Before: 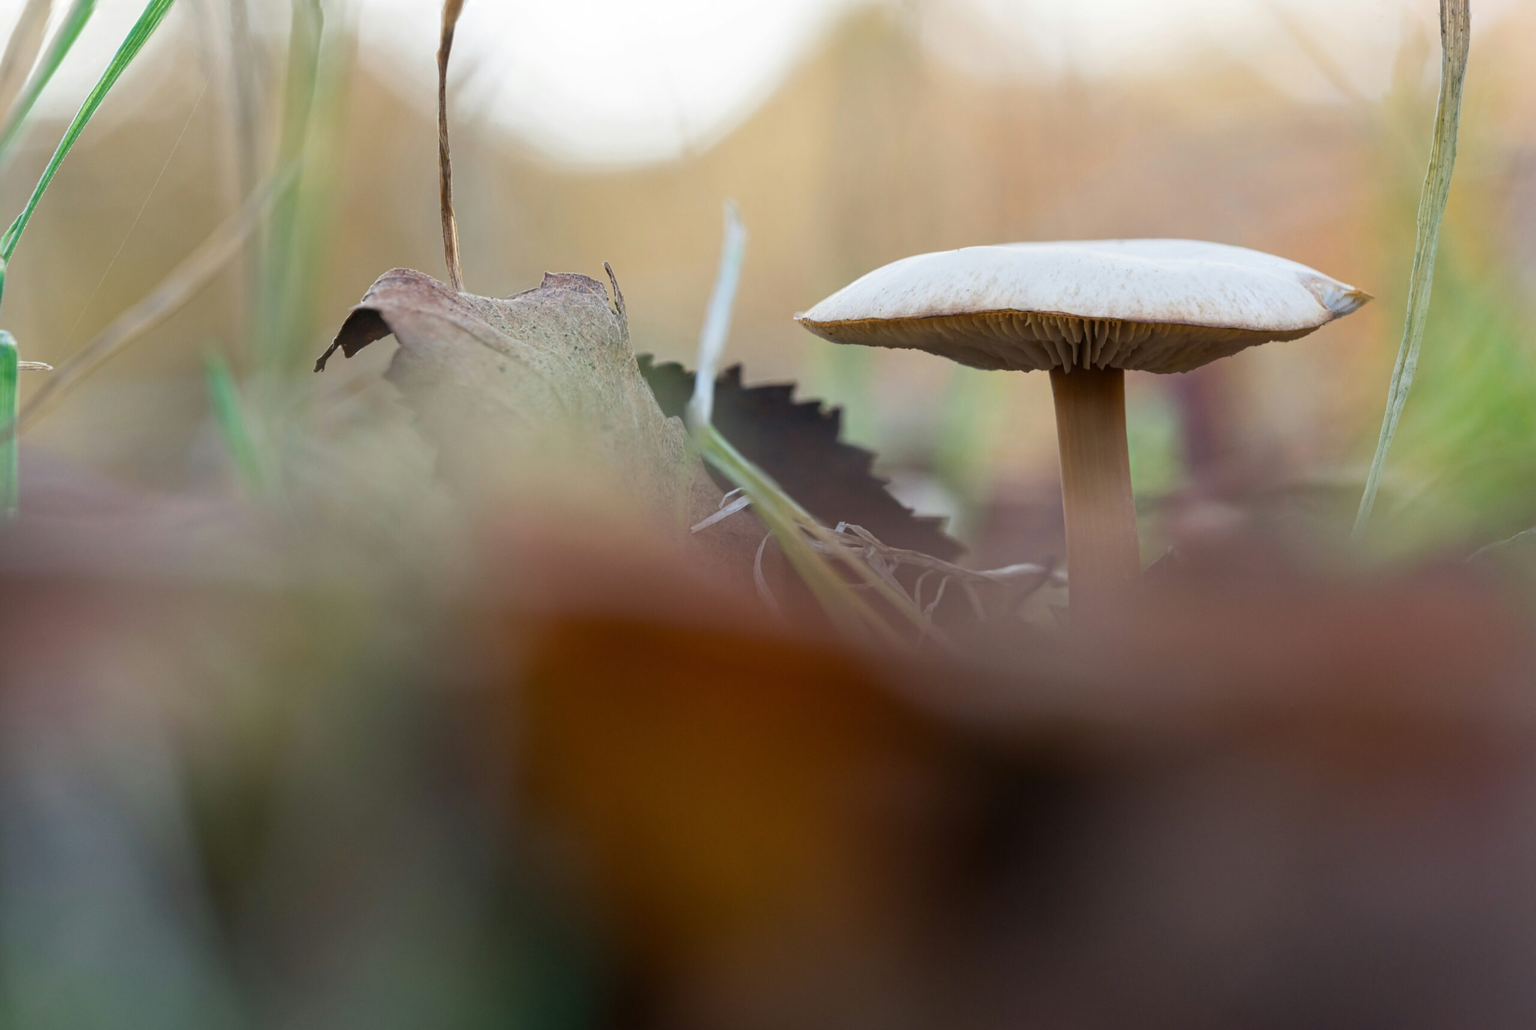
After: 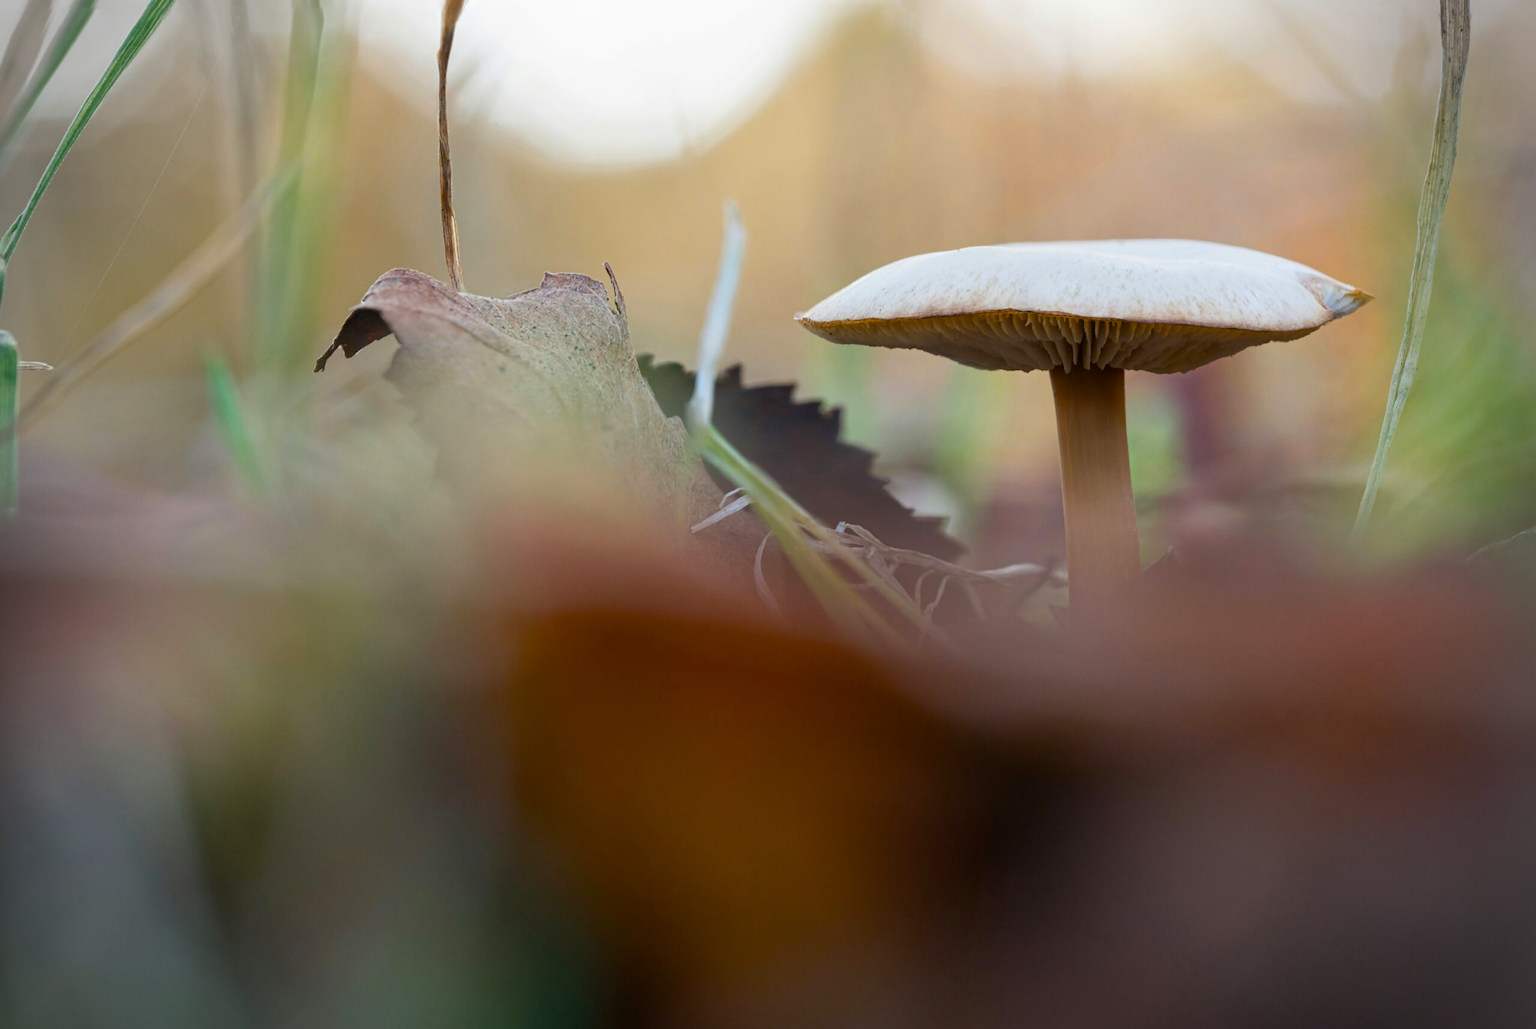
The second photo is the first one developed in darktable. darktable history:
vignetting: fall-off radius 31.48%, brightness -0.472
color balance rgb: linear chroma grading › shadows -8%, linear chroma grading › global chroma 10%, perceptual saturation grading › global saturation 2%, perceptual saturation grading › highlights -2%, perceptual saturation grading › mid-tones 4%, perceptual saturation grading › shadows 8%, perceptual brilliance grading › global brilliance 2%, perceptual brilliance grading › highlights -4%, global vibrance 16%, saturation formula JzAzBz (2021)
